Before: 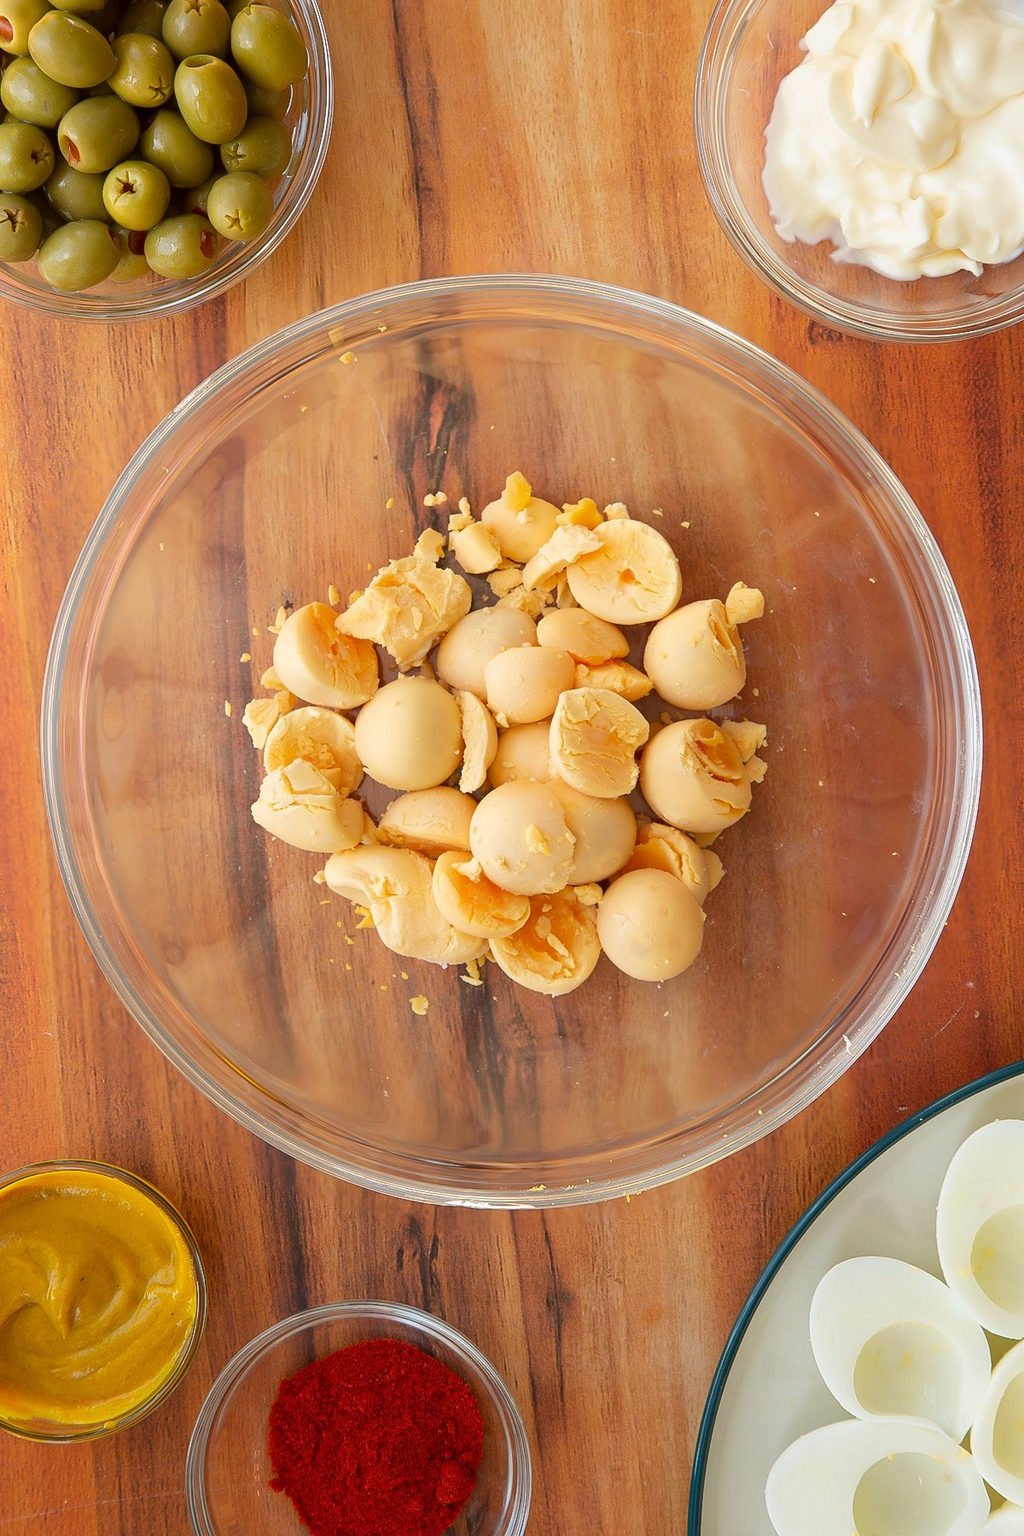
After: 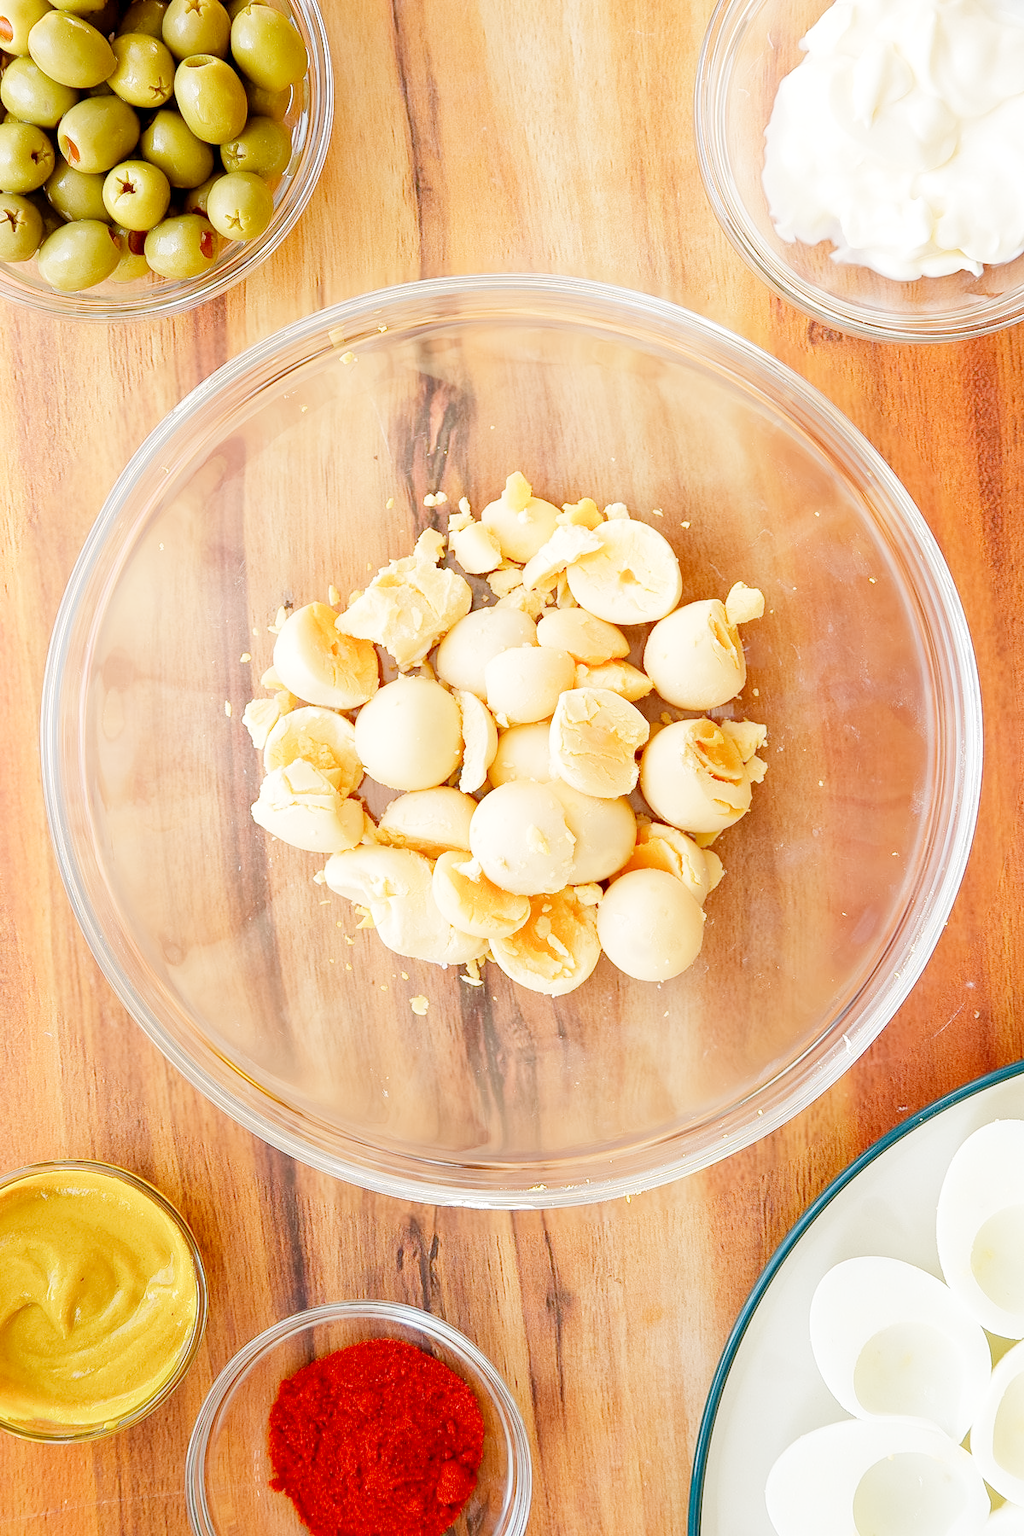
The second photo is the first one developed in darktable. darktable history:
exposure: exposure 2.25 EV, compensate highlight preservation false
filmic rgb: middle gray luminance 30%, black relative exposure -9 EV, white relative exposure 7 EV, threshold 6 EV, target black luminance 0%, hardness 2.94, latitude 2.04%, contrast 0.963, highlights saturation mix 5%, shadows ↔ highlights balance 12.16%, add noise in highlights 0, preserve chrominance no, color science v3 (2019), use custom middle-gray values true, iterations of high-quality reconstruction 0, contrast in highlights soft, enable highlight reconstruction true
color balance: contrast 10%
astrophoto denoise: luma 0%
